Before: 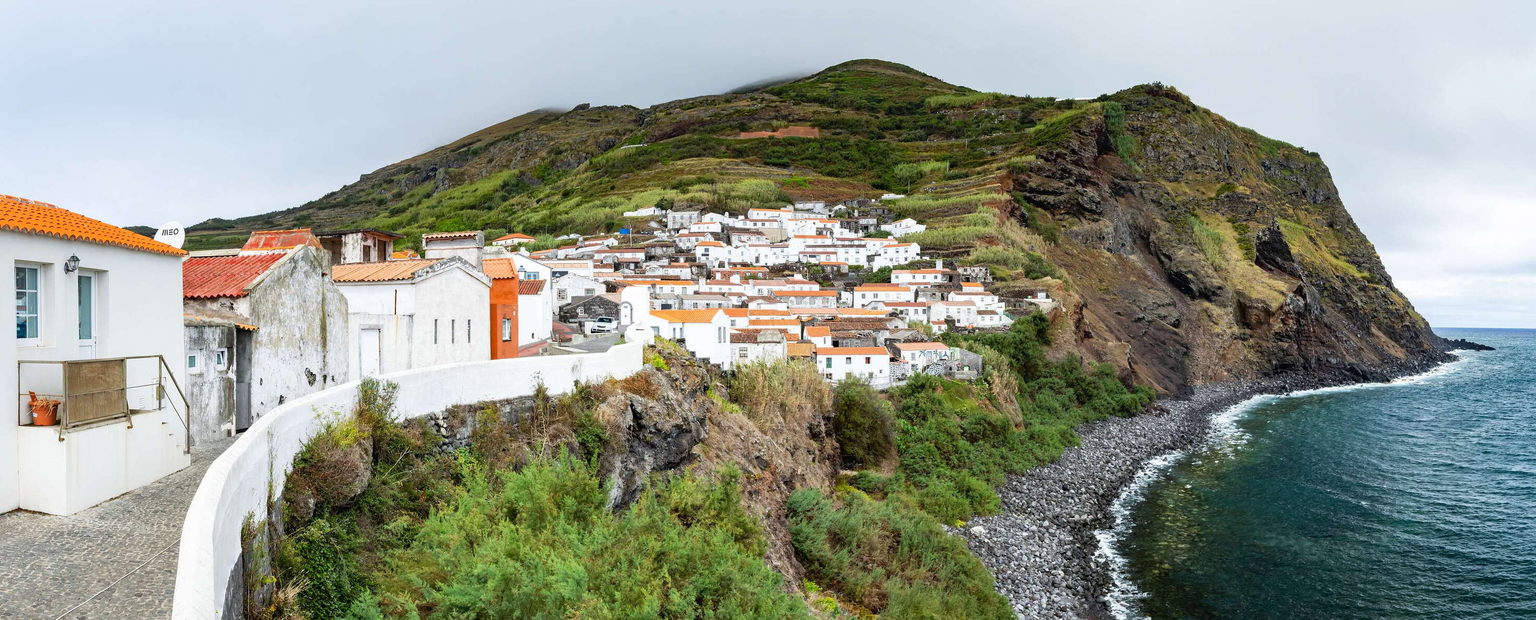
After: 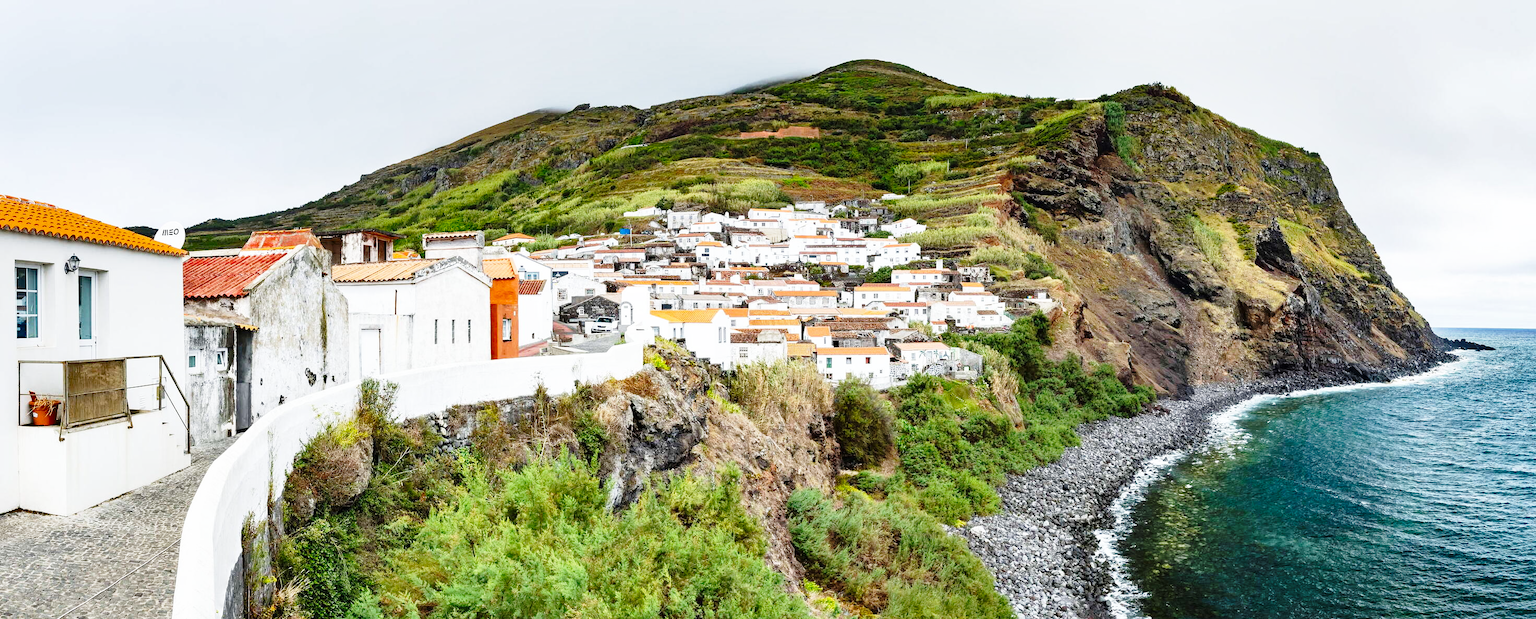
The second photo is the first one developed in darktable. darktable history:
shadows and highlights: soften with gaussian
base curve: curves: ch0 [(0, 0) (0.028, 0.03) (0.121, 0.232) (0.46, 0.748) (0.859, 0.968) (1, 1)], preserve colors none
